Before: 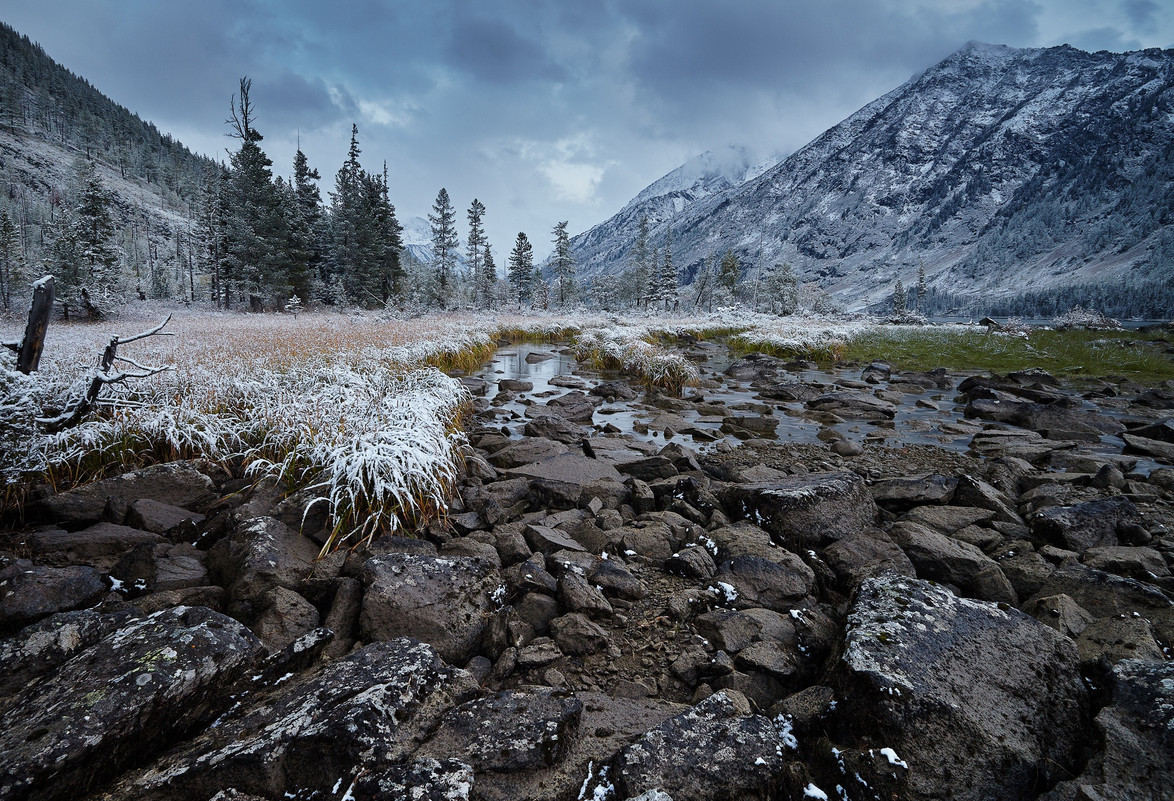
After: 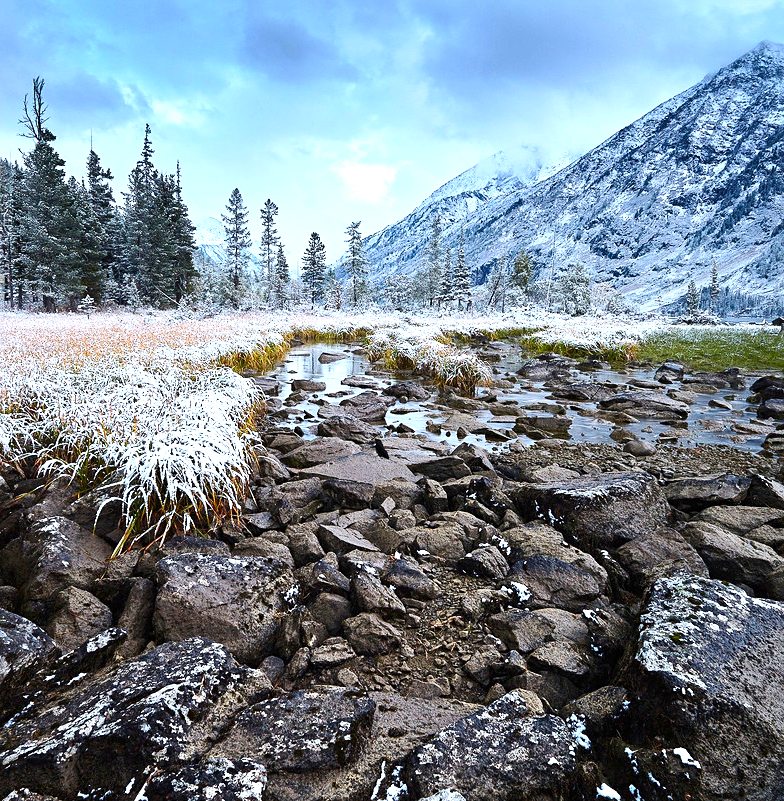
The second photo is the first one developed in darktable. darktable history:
sharpen: amount 0.2
crop and rotate: left 17.732%, right 15.423%
exposure: black level correction 0, exposure 1.1 EV, compensate exposure bias true, compensate highlight preservation false
contrast brightness saturation: contrast 0.18, saturation 0.3
